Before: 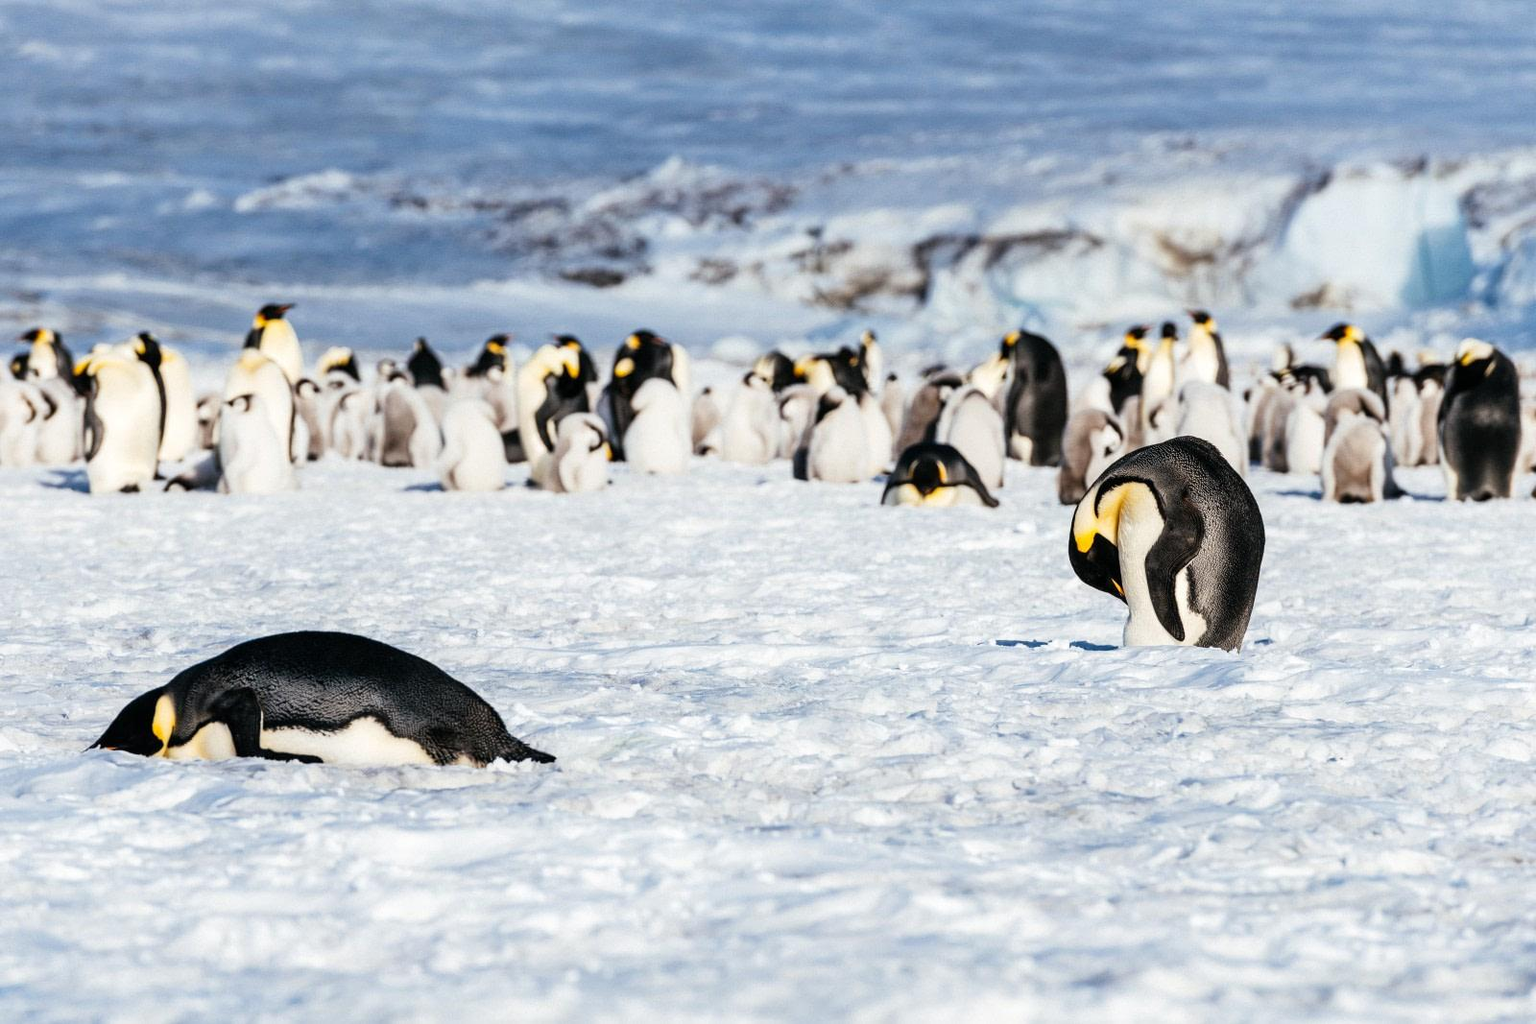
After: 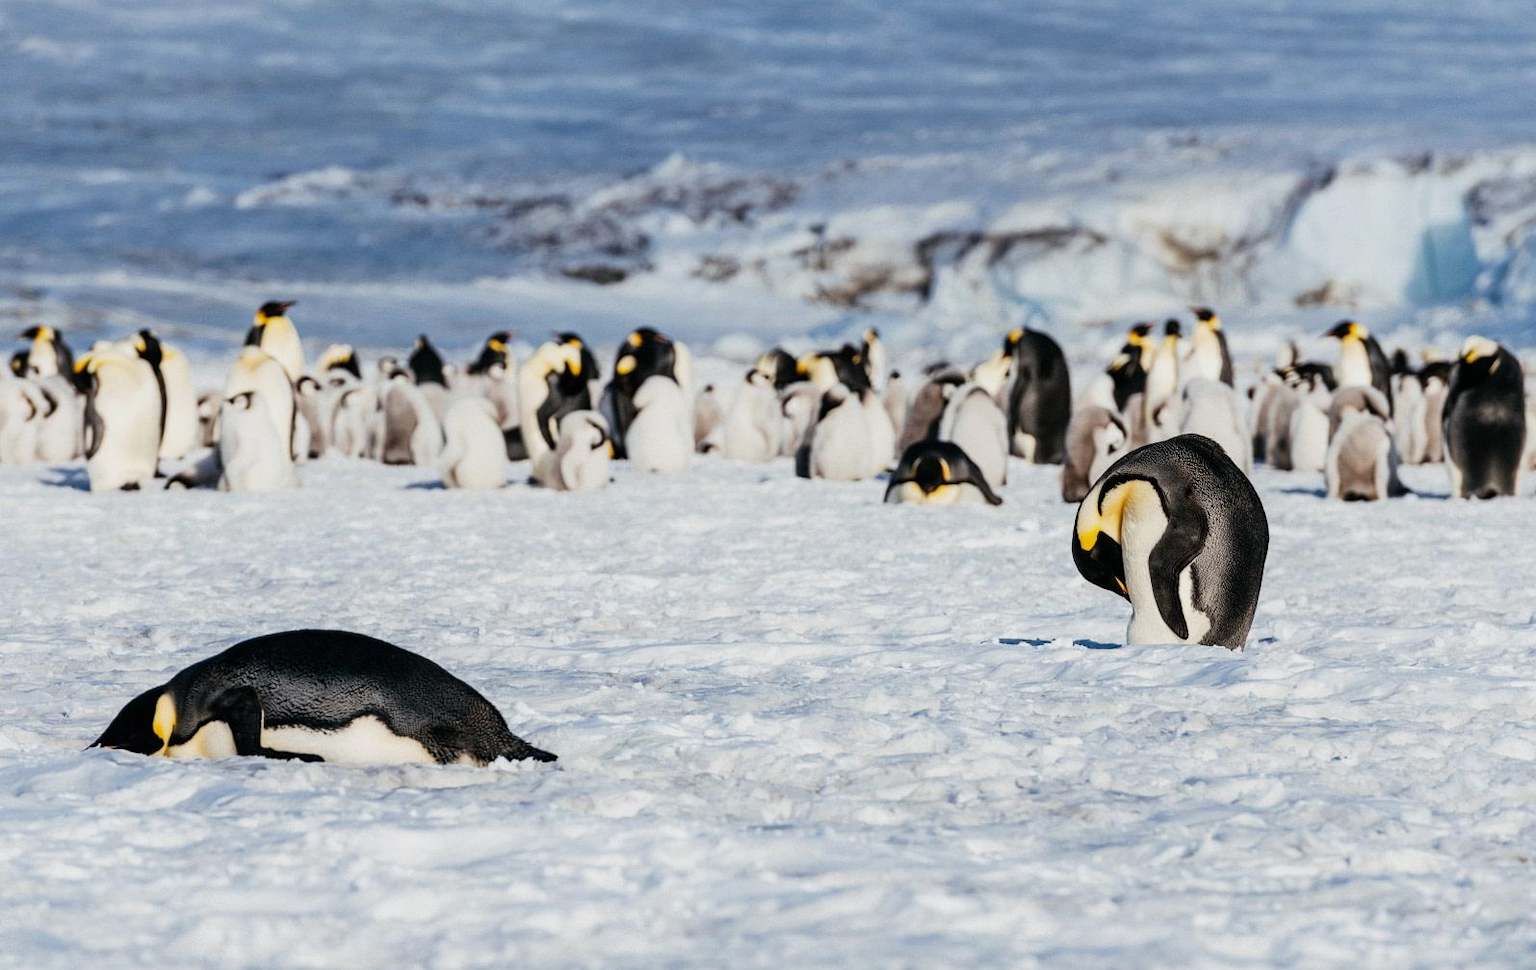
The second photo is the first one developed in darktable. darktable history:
exposure: exposure -0.293 EV, compensate highlight preservation false
crop: top 0.448%, right 0.264%, bottom 5.045%
